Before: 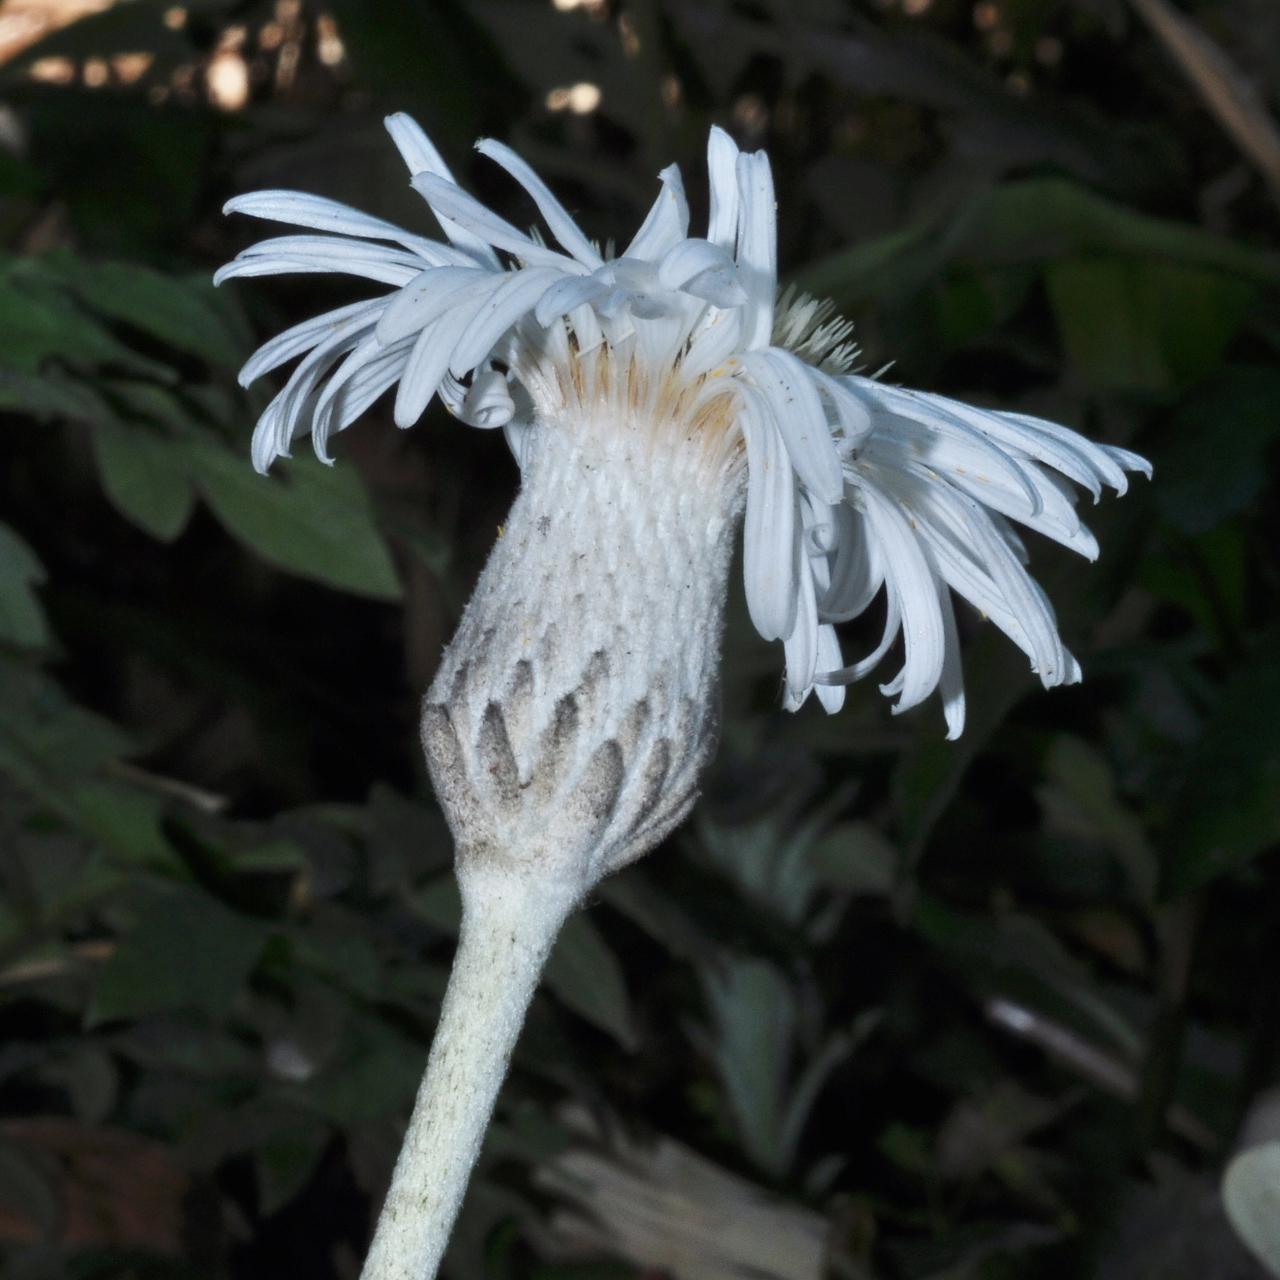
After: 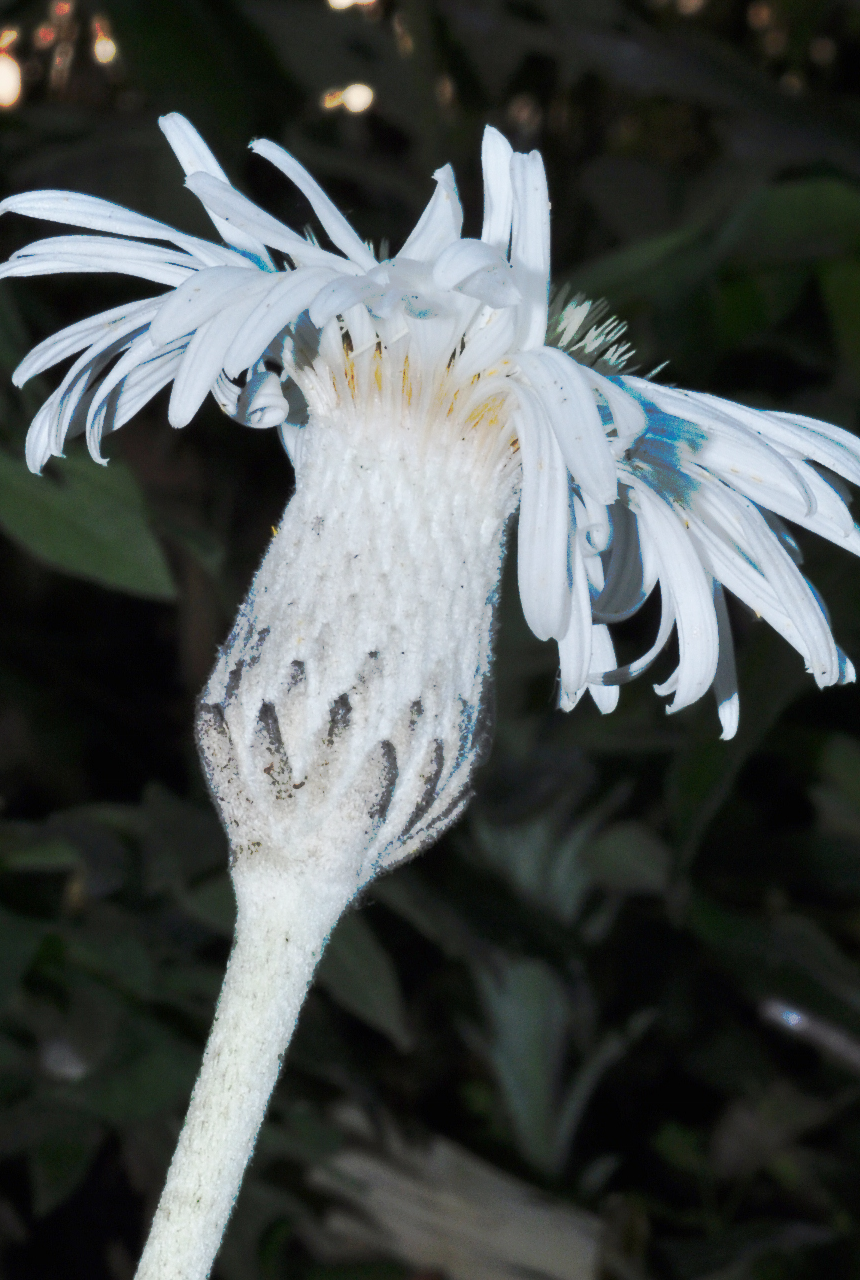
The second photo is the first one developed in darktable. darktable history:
tone curve: curves: ch0 [(0, 0) (0.003, 0.003) (0.011, 0.011) (0.025, 0.024) (0.044, 0.043) (0.069, 0.067) (0.1, 0.096) (0.136, 0.131) (0.177, 0.171) (0.224, 0.216) (0.277, 0.267) (0.335, 0.323) (0.399, 0.384) (0.468, 0.451) (0.543, 0.678) (0.623, 0.734) (0.709, 0.795) (0.801, 0.859) (0.898, 0.928) (1, 1)], preserve colors none
crop and rotate: left 17.687%, right 15.101%
